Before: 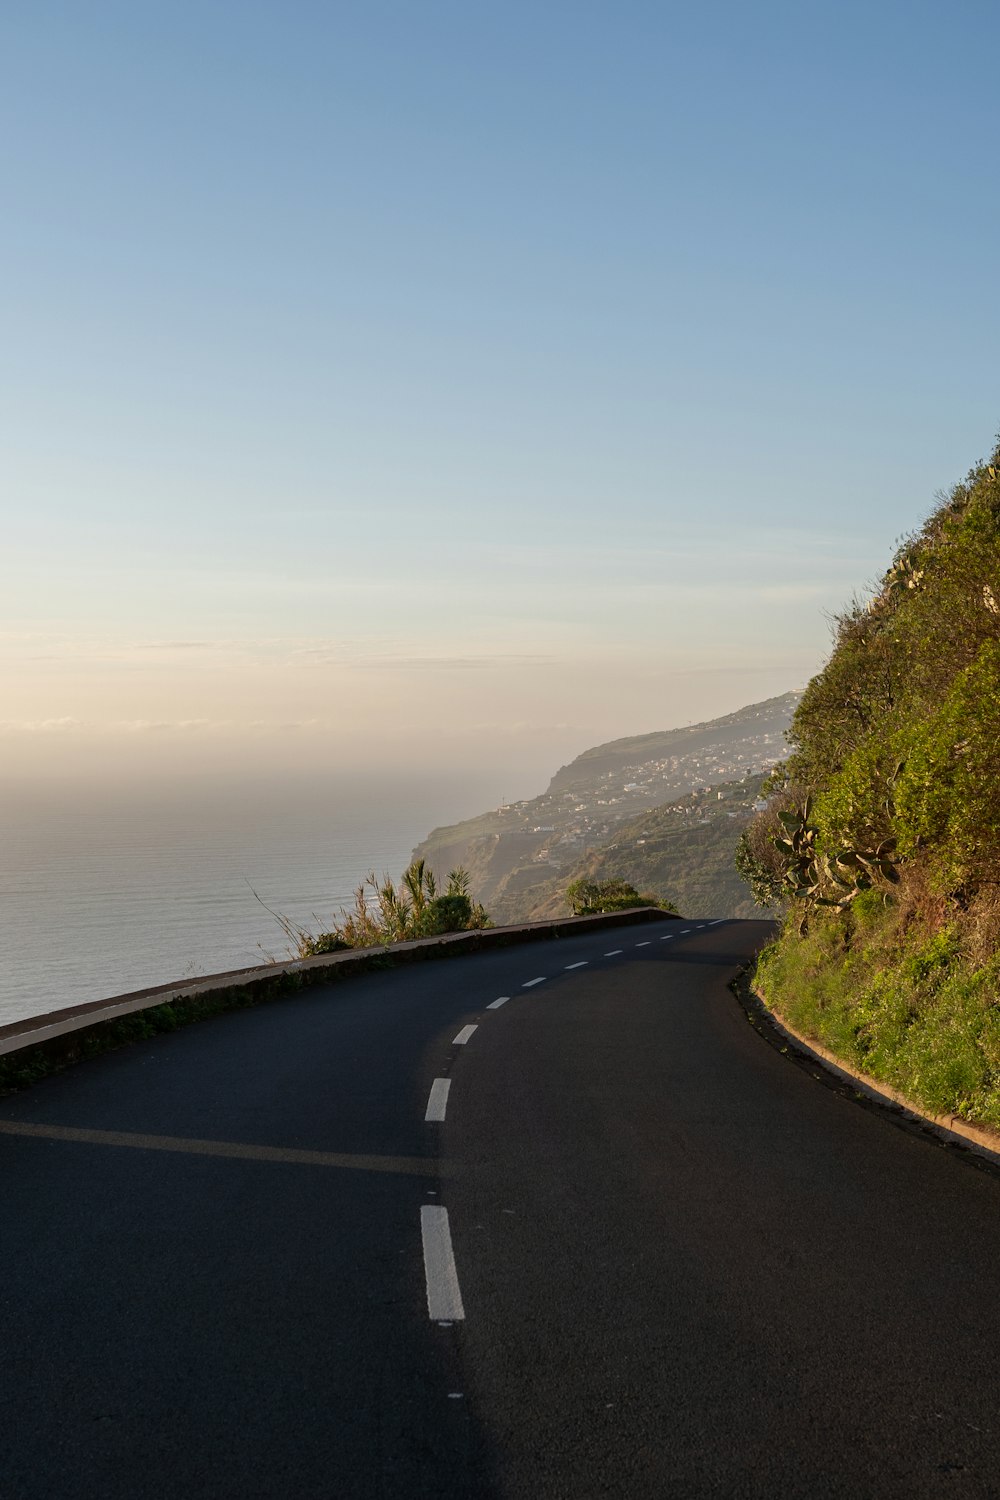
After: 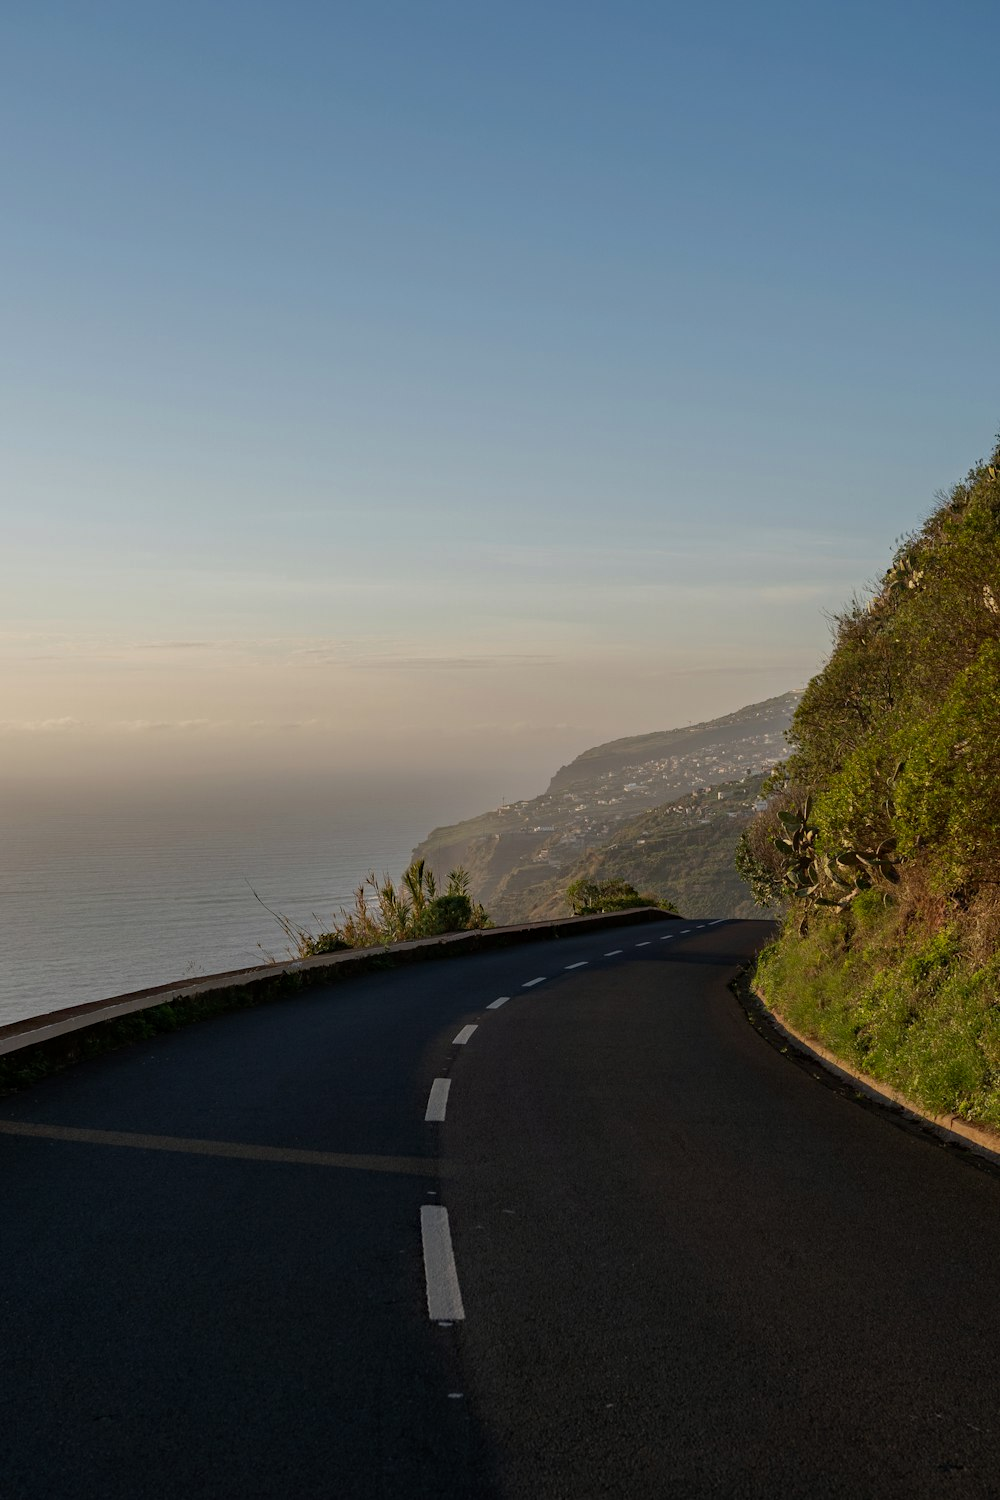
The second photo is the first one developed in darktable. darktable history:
exposure: exposure -0.487 EV, compensate highlight preservation false
haze removal: compatibility mode true, adaptive false
